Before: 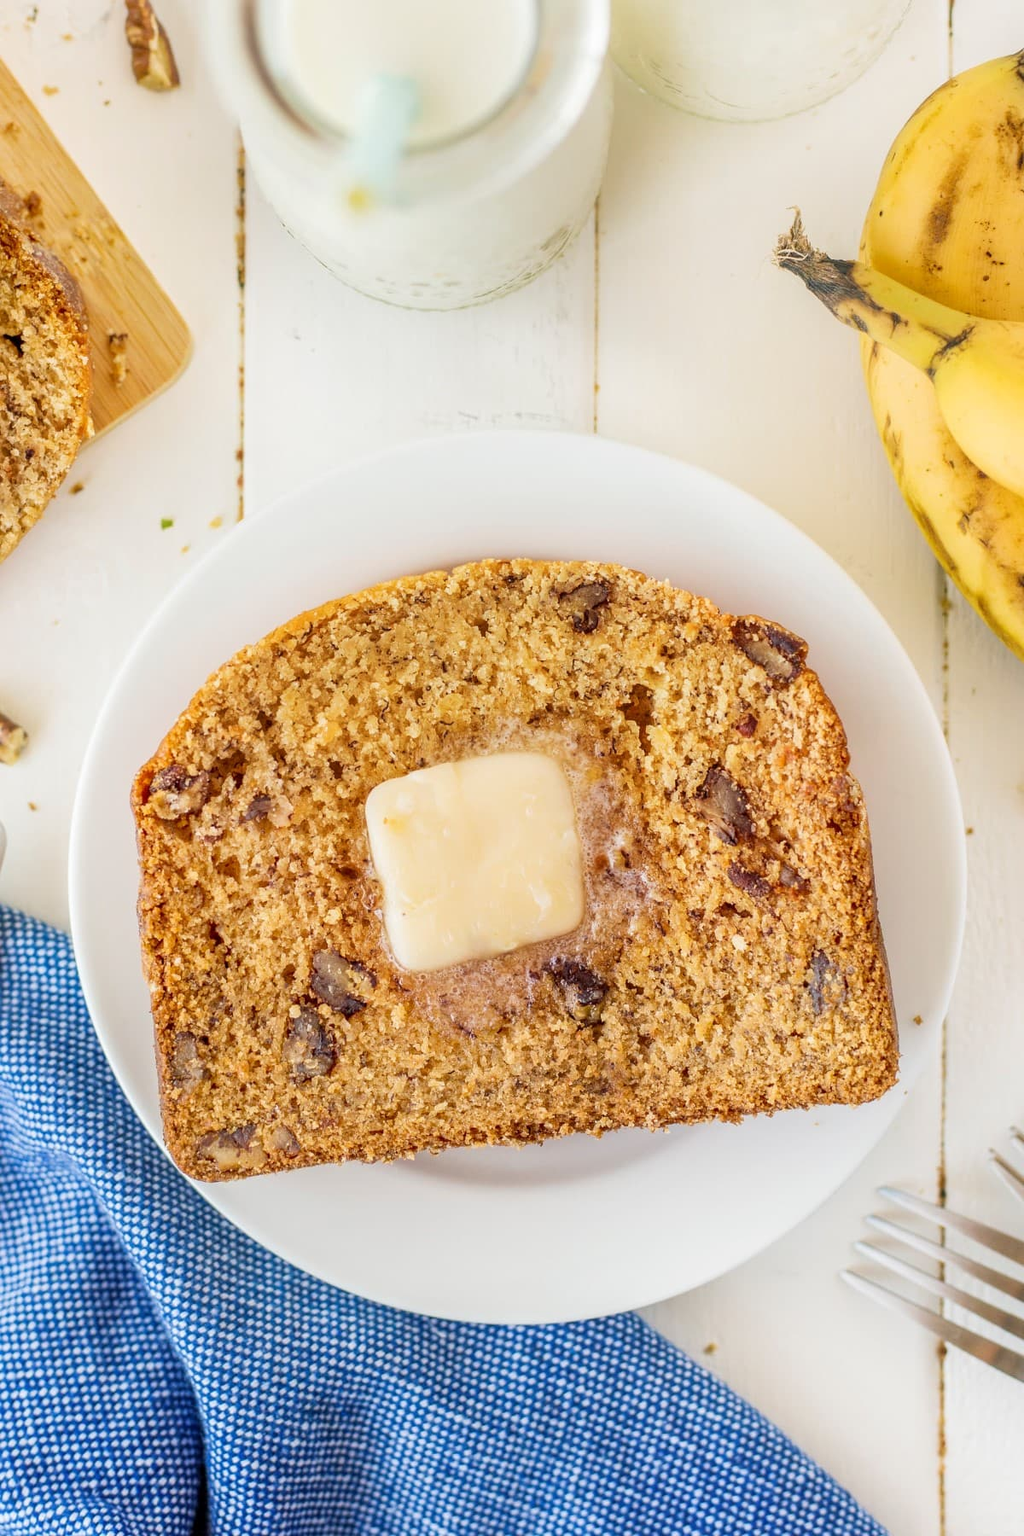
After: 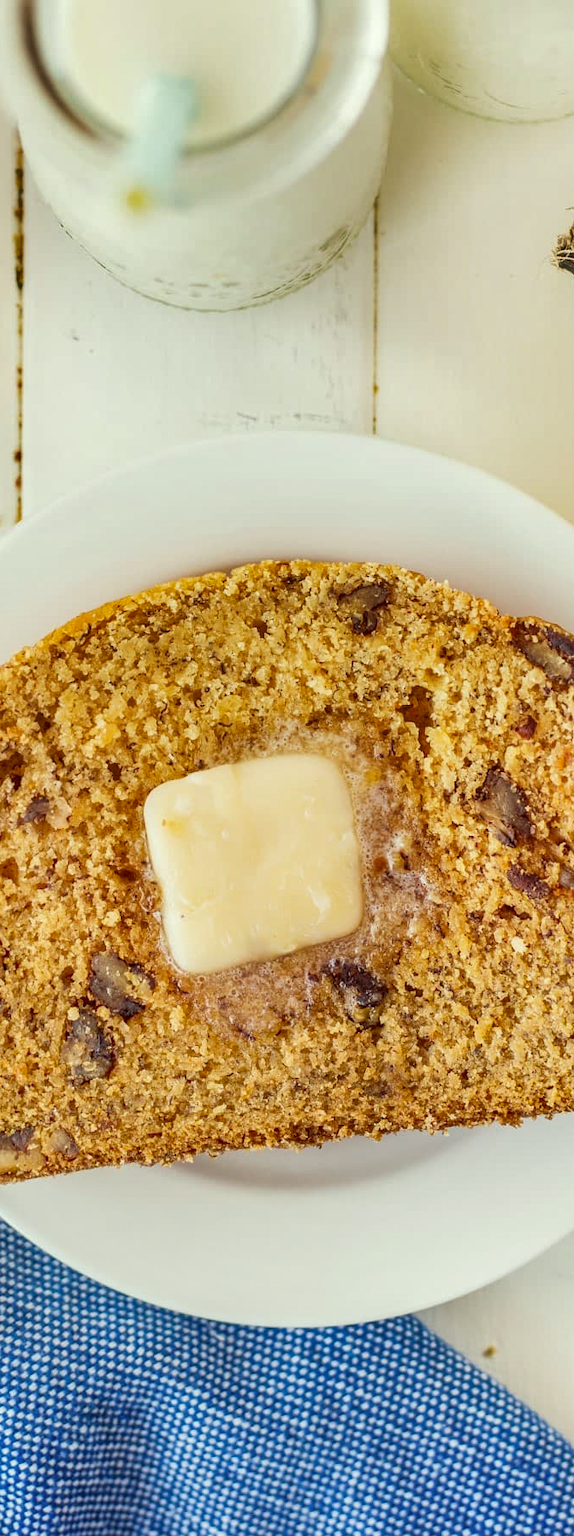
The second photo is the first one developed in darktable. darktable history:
shadows and highlights: soften with gaussian
crop: left 21.674%, right 22.086%
color correction: highlights a* -4.28, highlights b* 6.53
